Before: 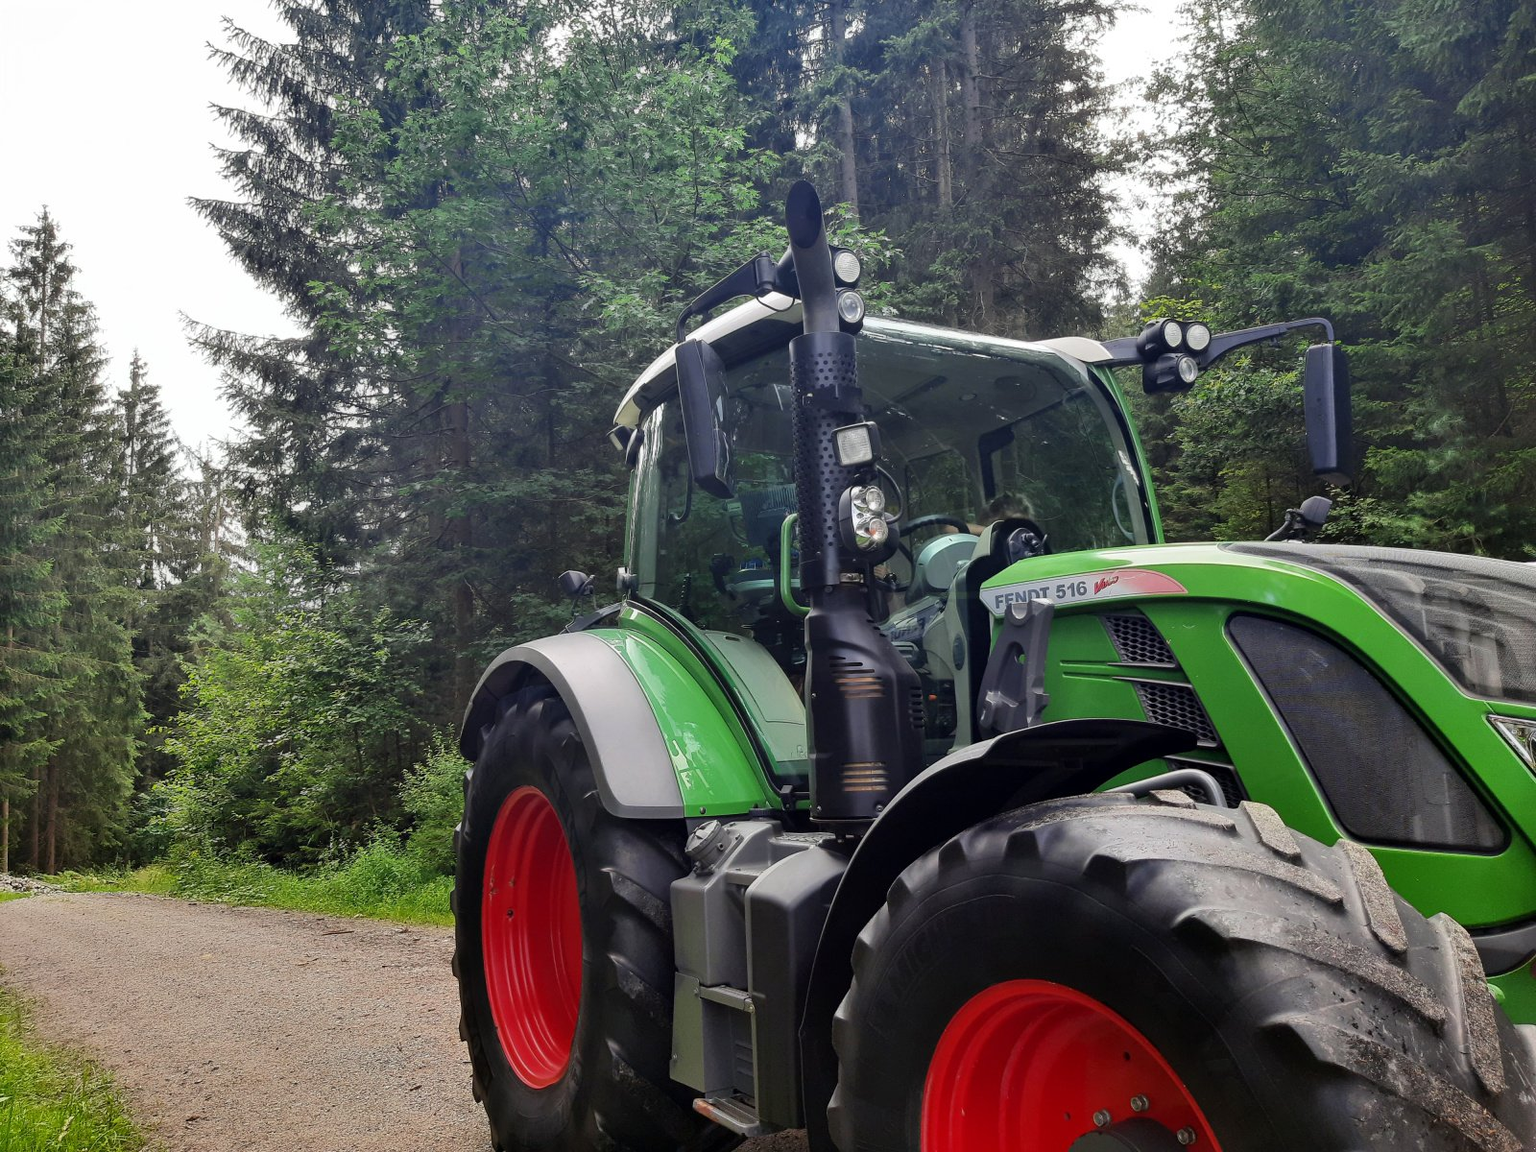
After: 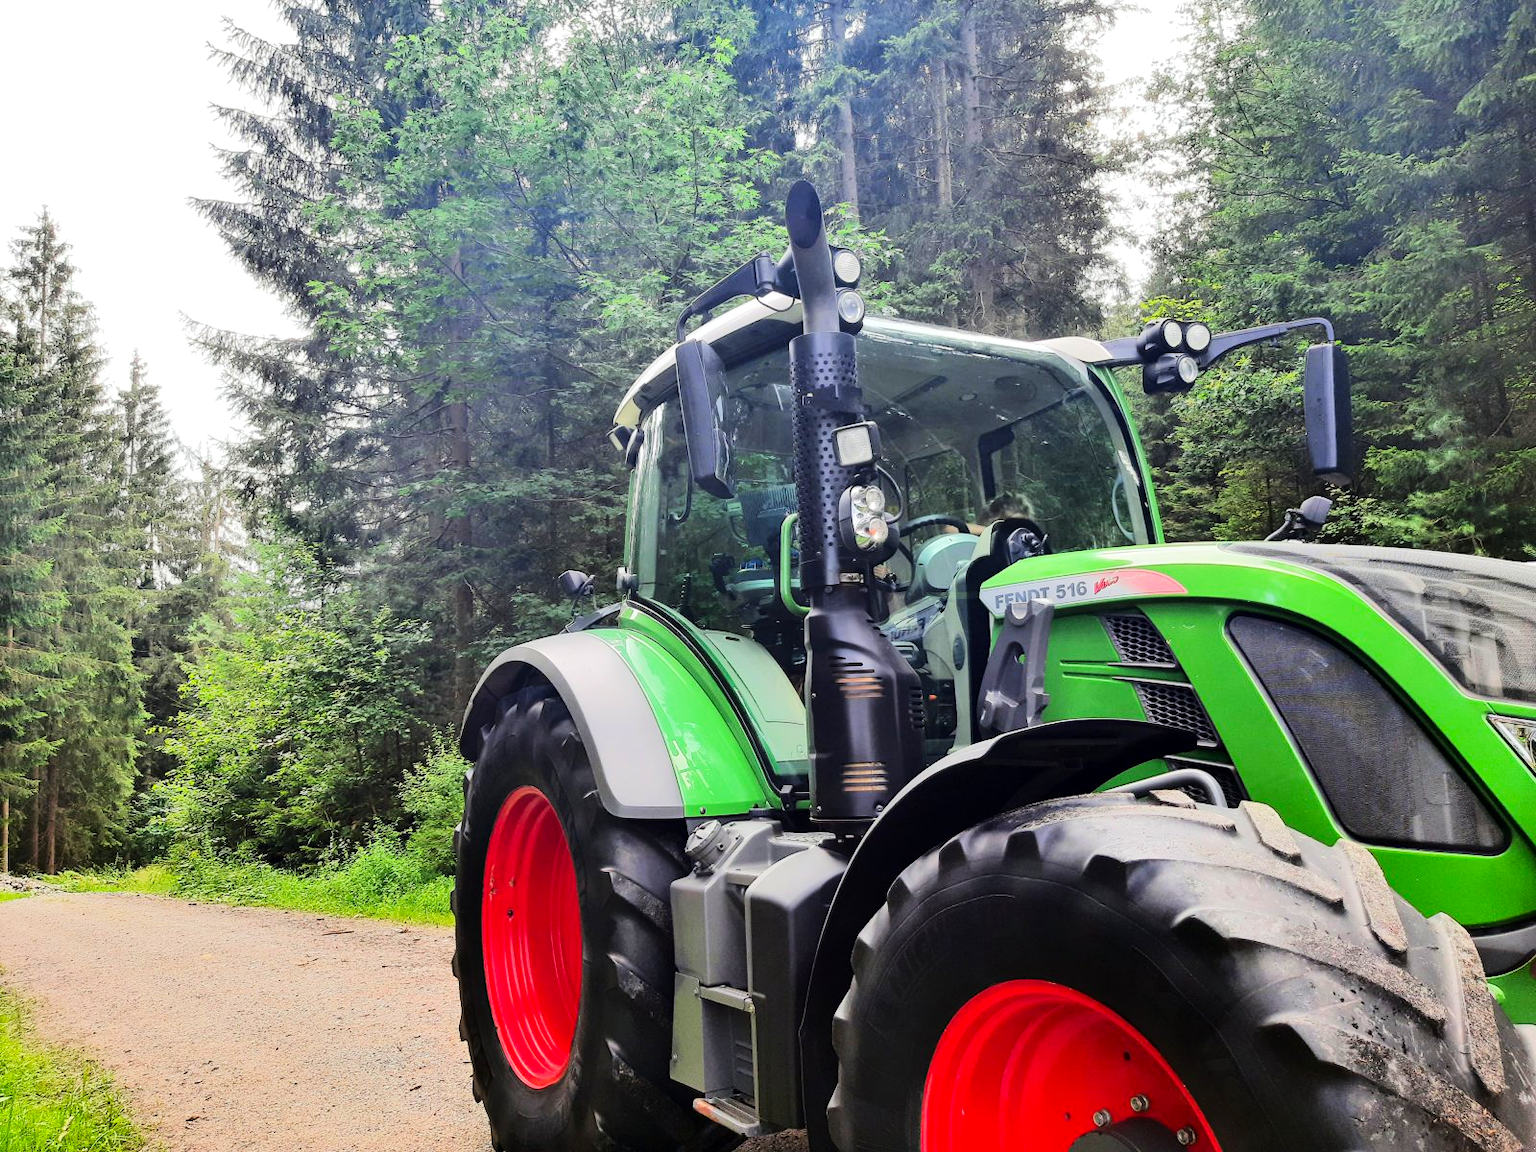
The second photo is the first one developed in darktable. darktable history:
contrast brightness saturation: saturation 0.133
tone equalizer: -7 EV 0.16 EV, -6 EV 0.578 EV, -5 EV 1.17 EV, -4 EV 1.34 EV, -3 EV 1.18 EV, -2 EV 0.6 EV, -1 EV 0.157 EV, edges refinement/feathering 500, mask exposure compensation -1.57 EV, preserve details no
